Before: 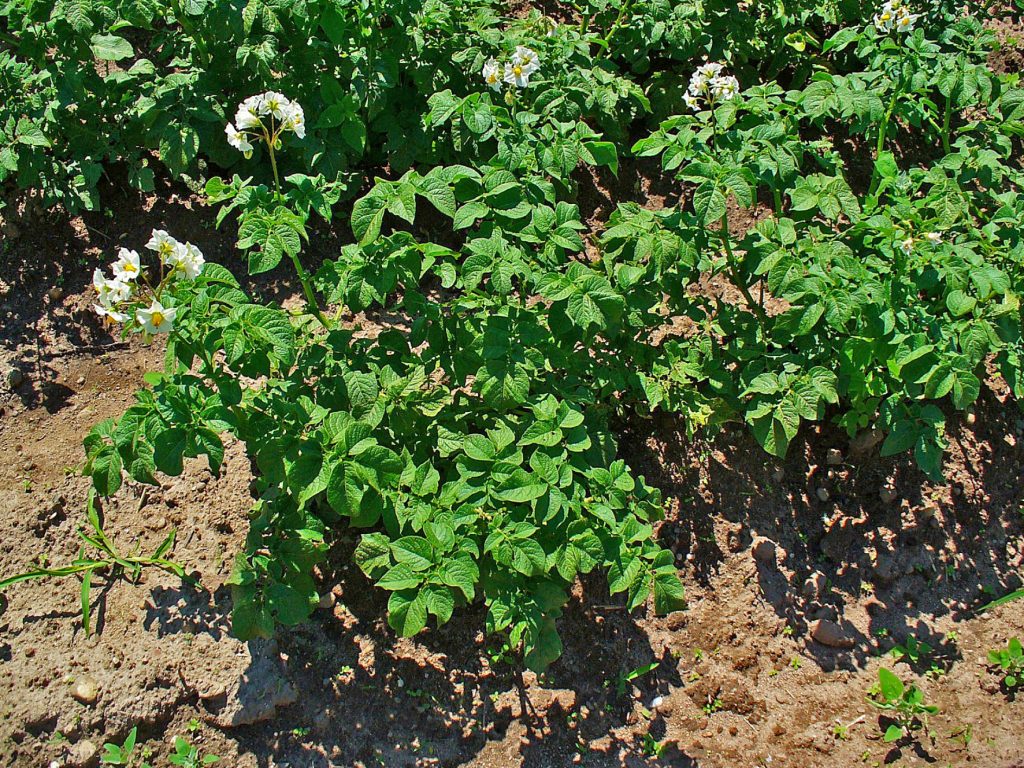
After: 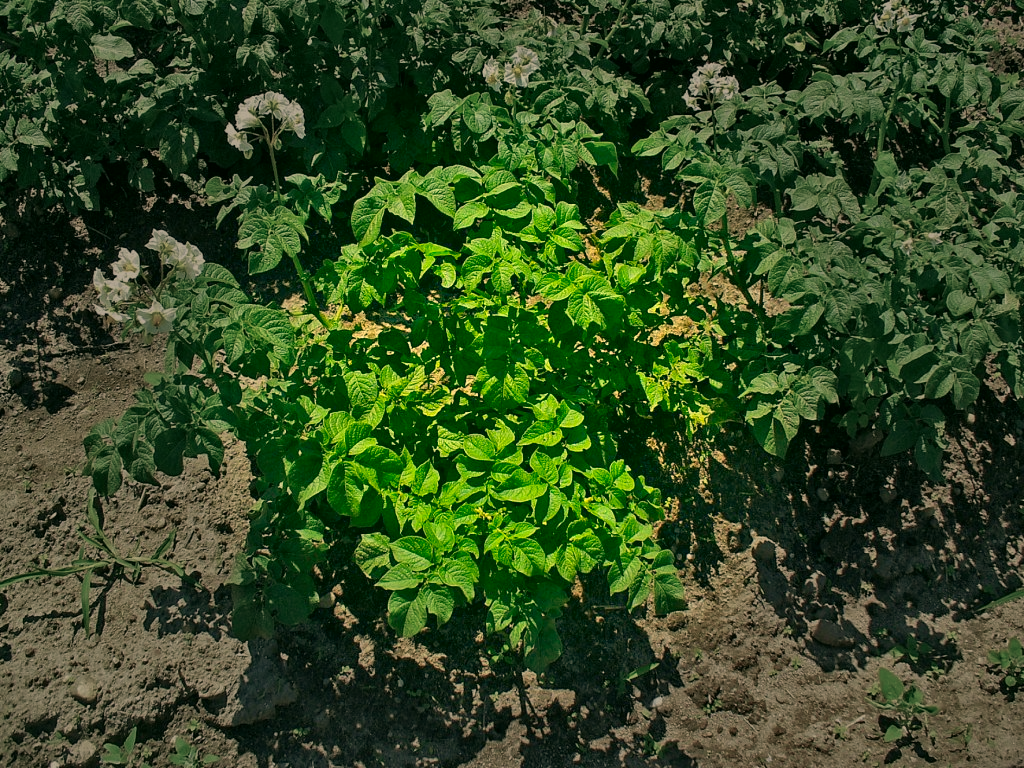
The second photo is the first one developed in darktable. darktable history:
vignetting: fall-off start 31.28%, fall-off radius 34.64%, brightness -0.575
color correction: highlights a* 5.62, highlights b* 33.57, shadows a* -25.86, shadows b* 4.02
